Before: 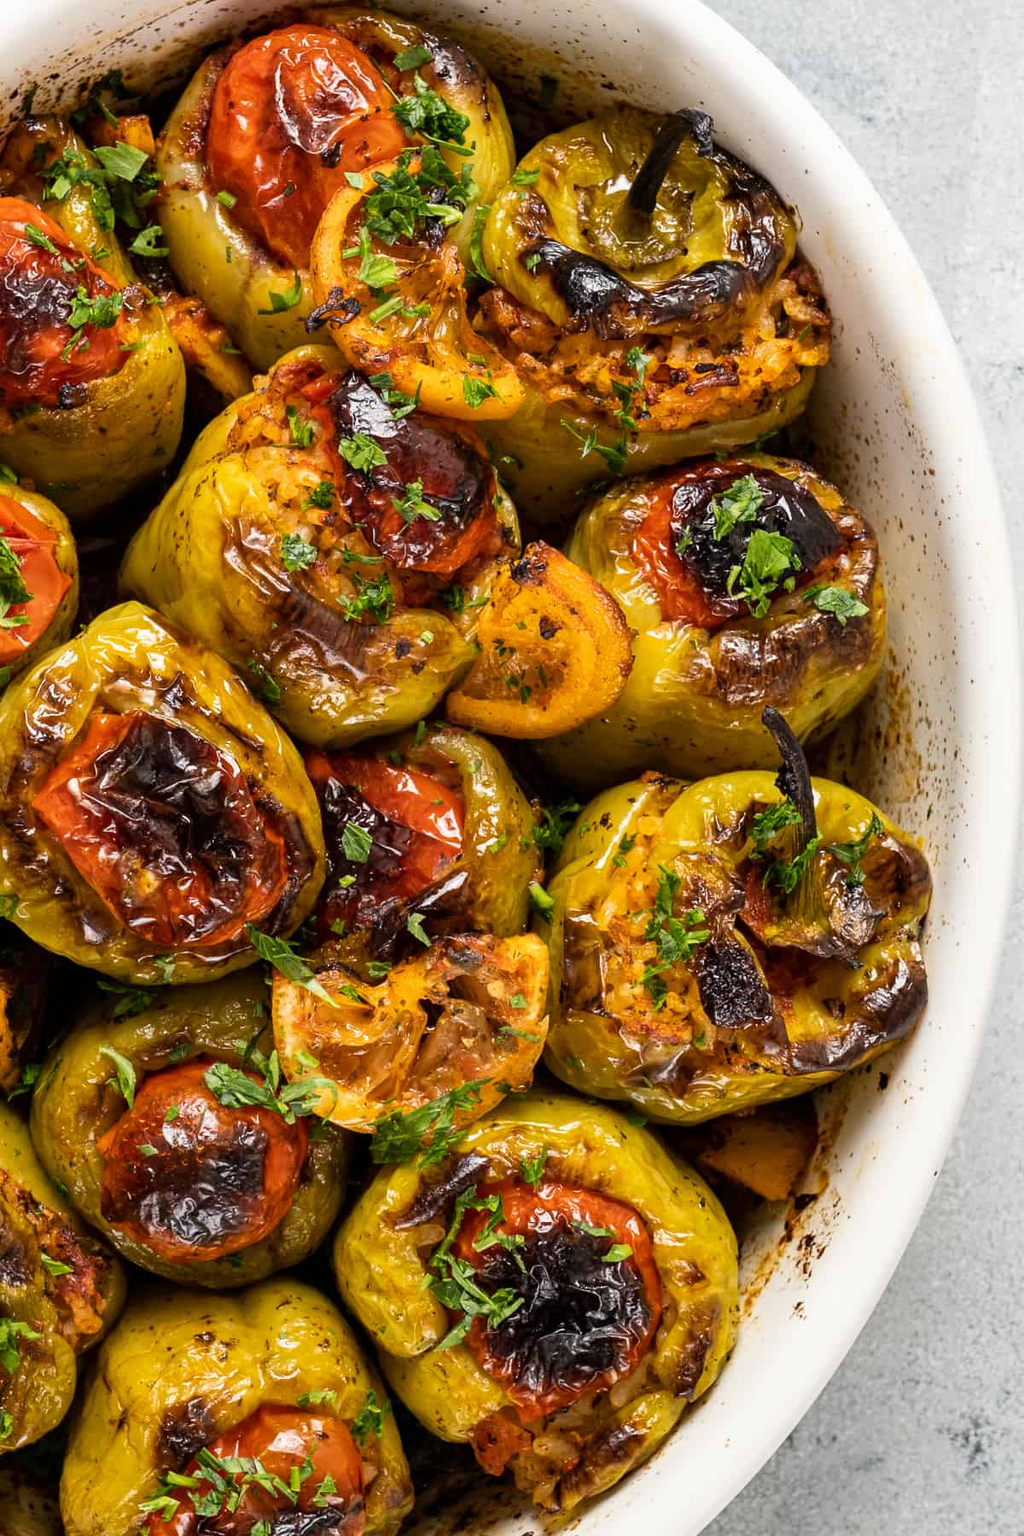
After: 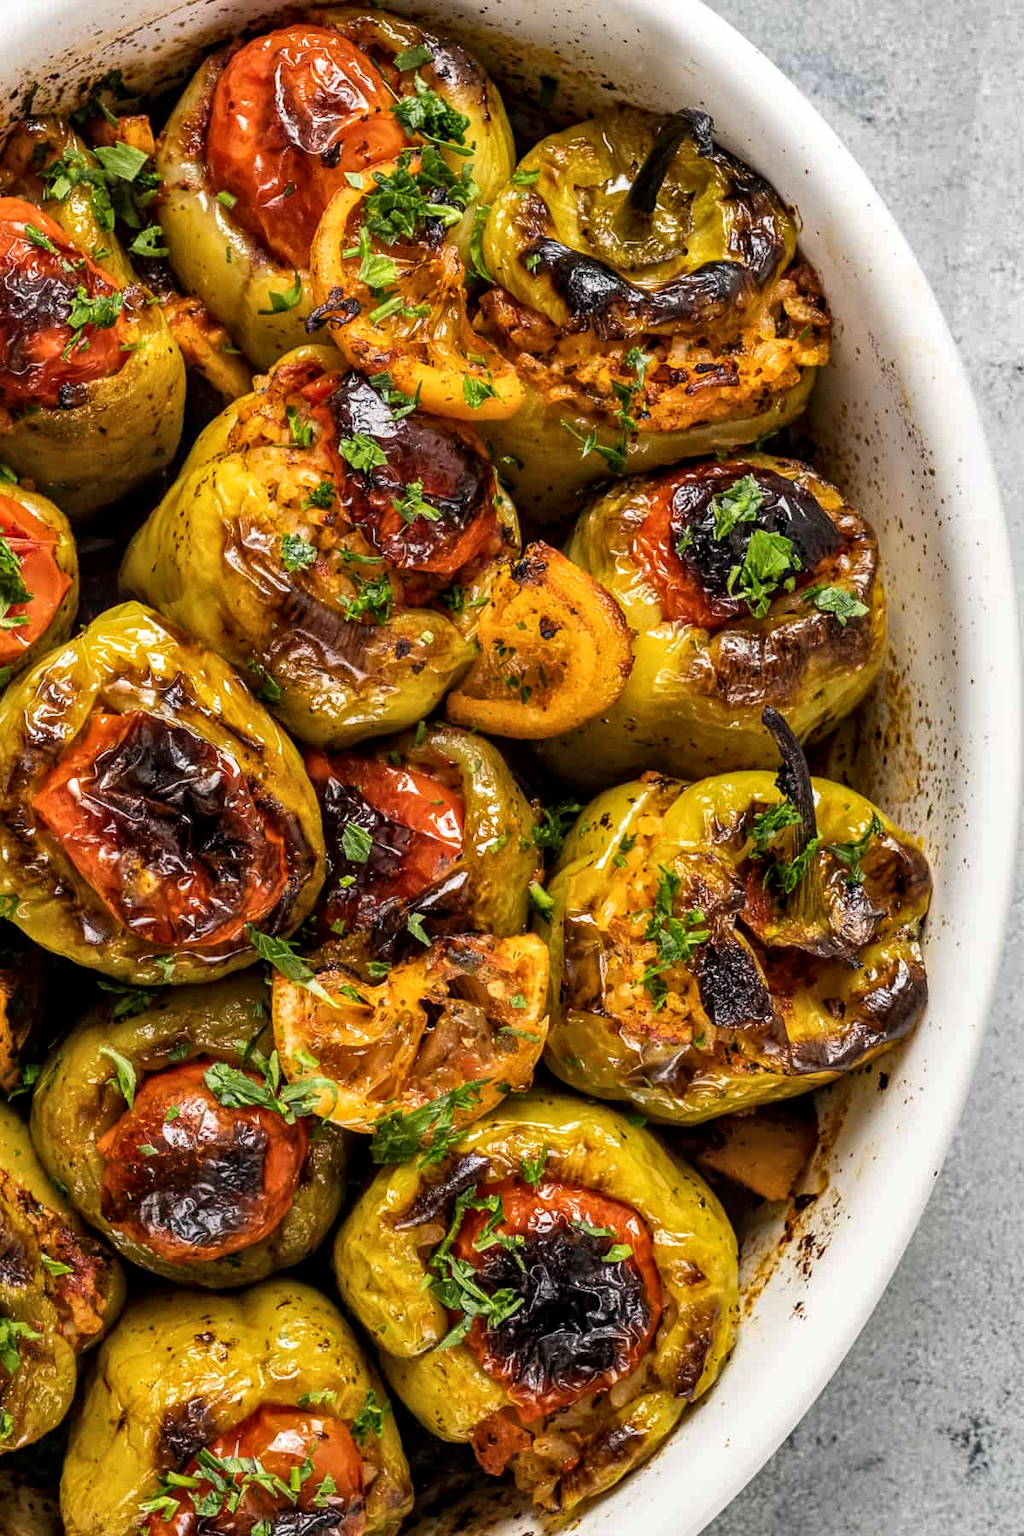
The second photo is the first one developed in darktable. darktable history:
shadows and highlights: shadows 39.34, highlights -52.76, low approximation 0.01, soften with gaussian
local contrast: on, module defaults
